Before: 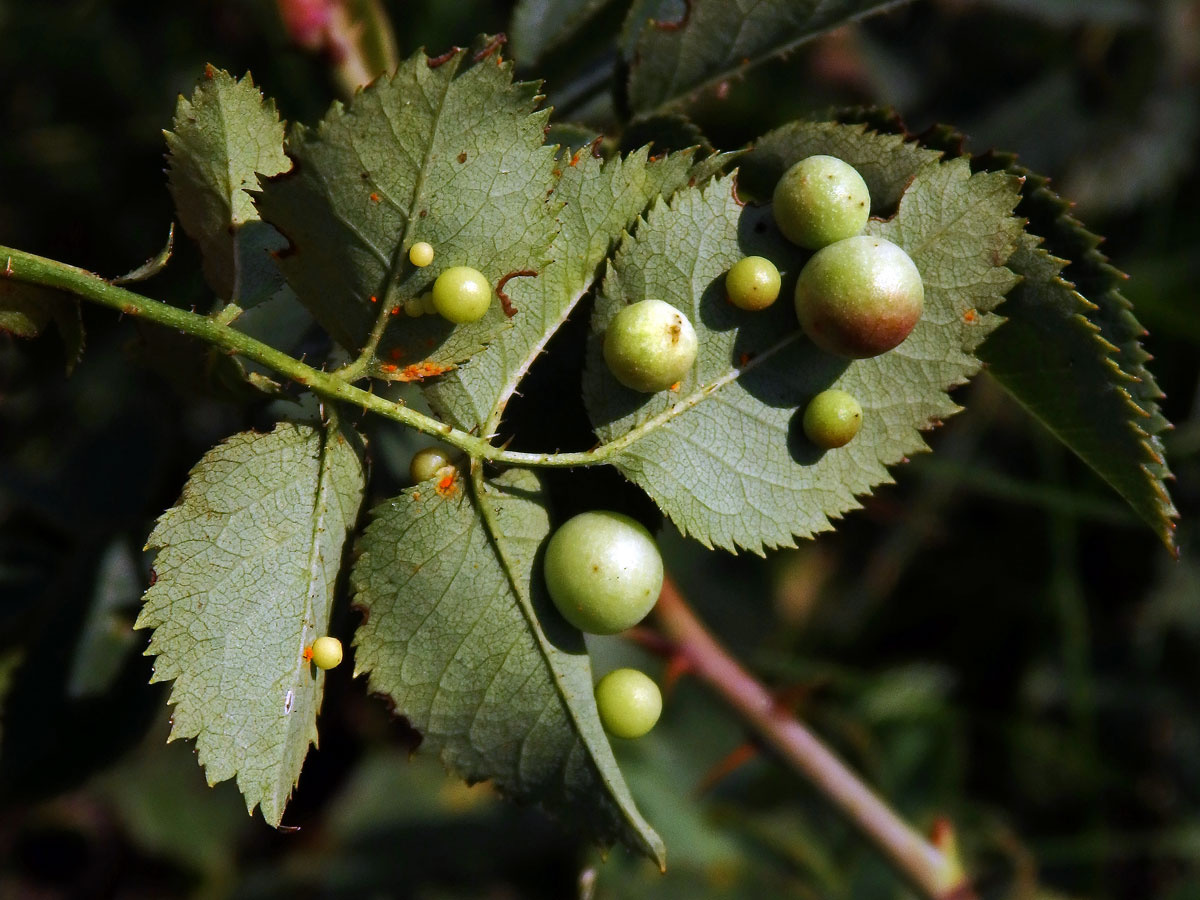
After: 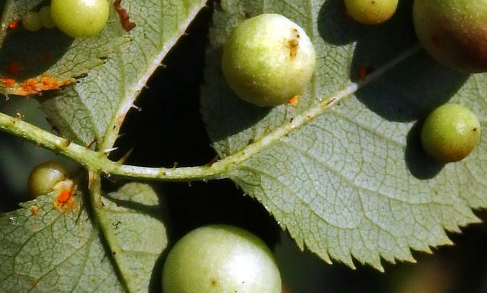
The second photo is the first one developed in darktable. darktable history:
crop: left 31.836%, top 31.846%, right 27.567%, bottom 35.55%
